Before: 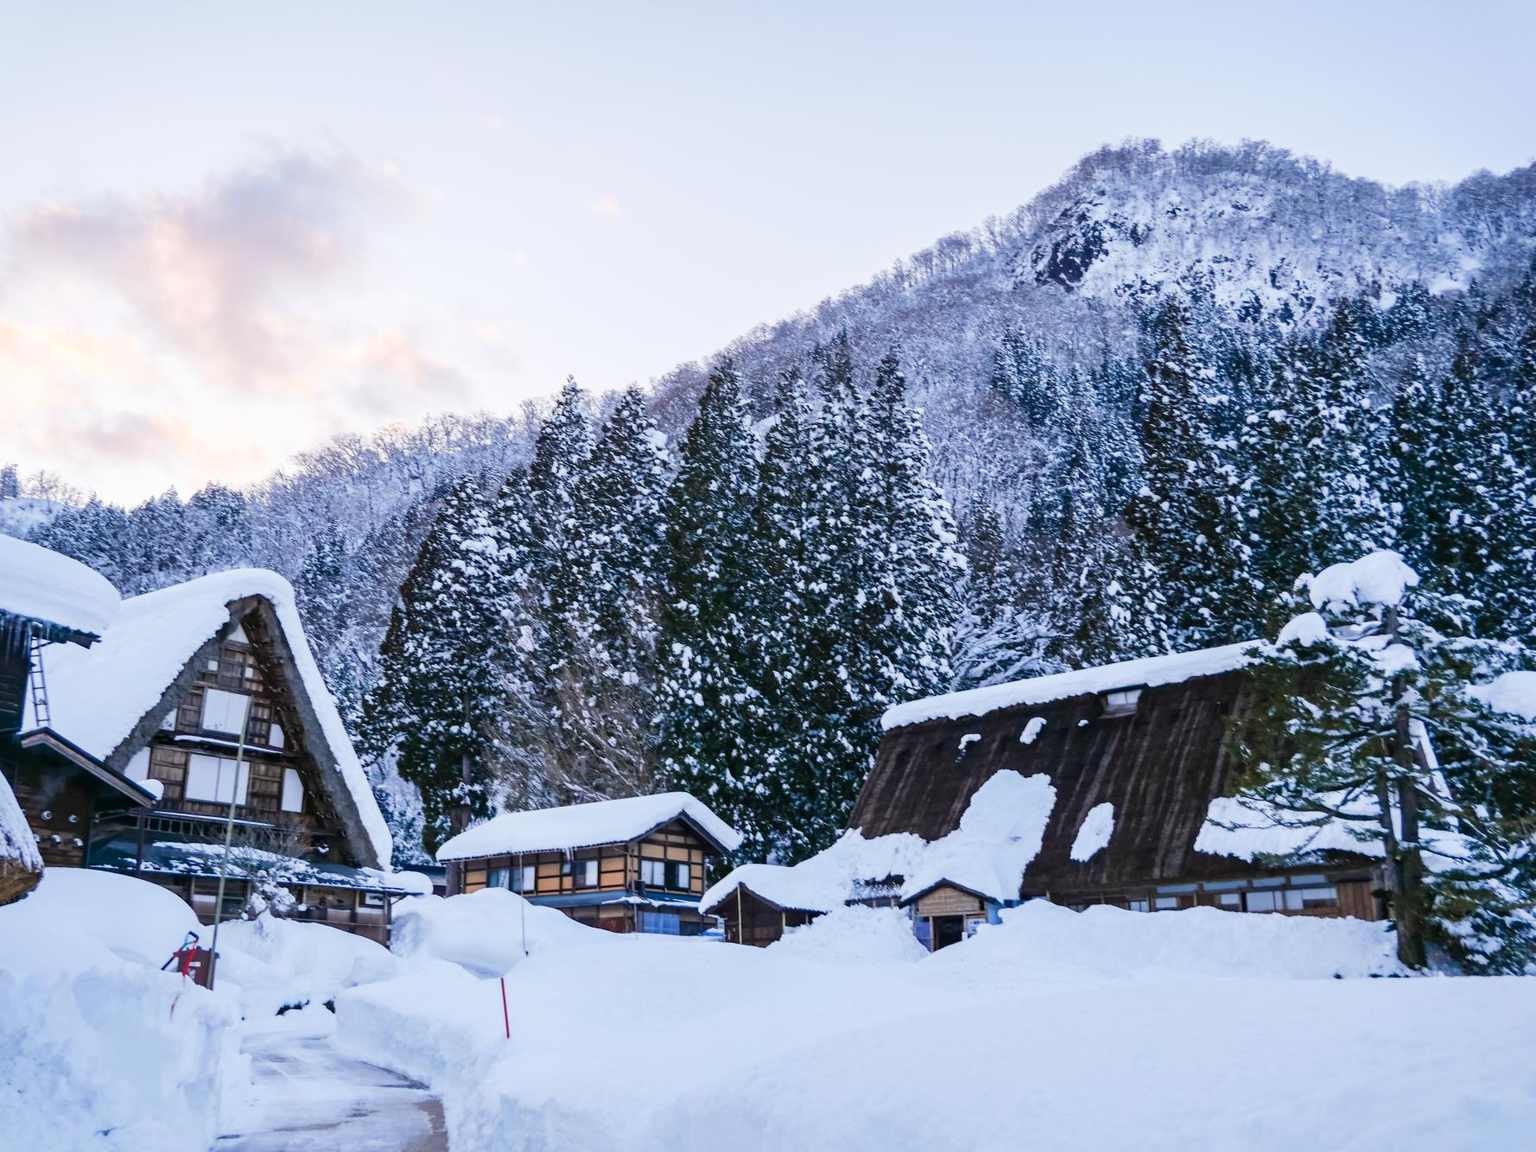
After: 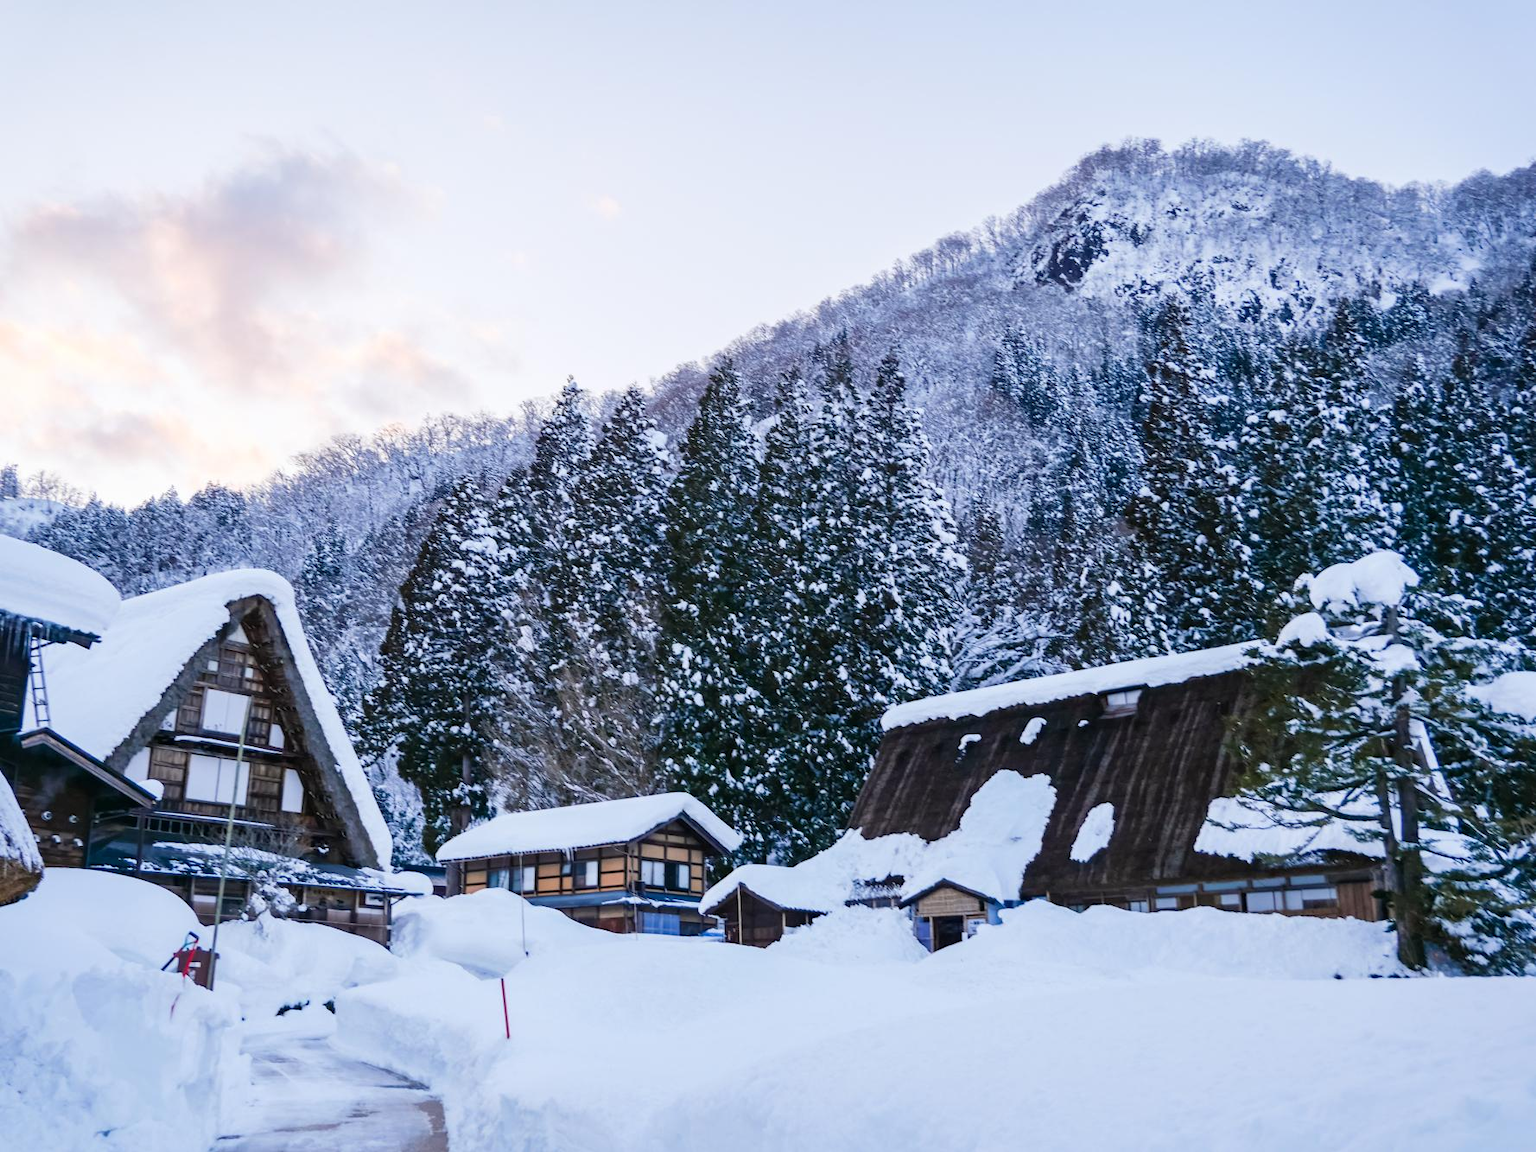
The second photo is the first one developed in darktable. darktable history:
color balance rgb: perceptual saturation grading › global saturation 0.751%
